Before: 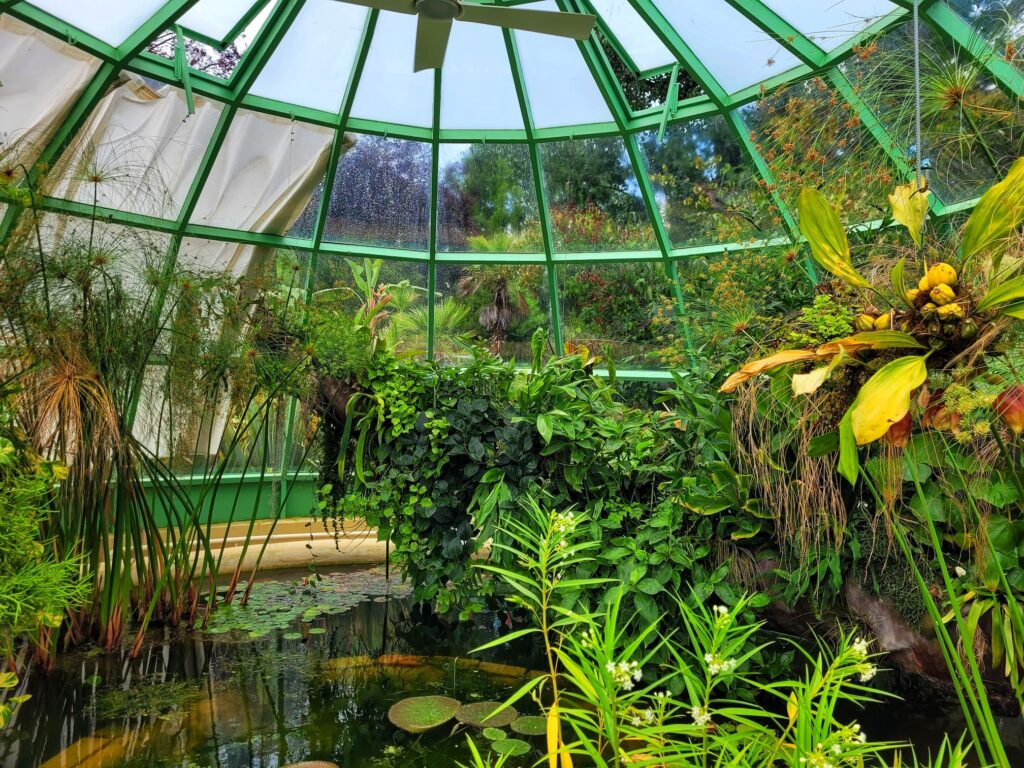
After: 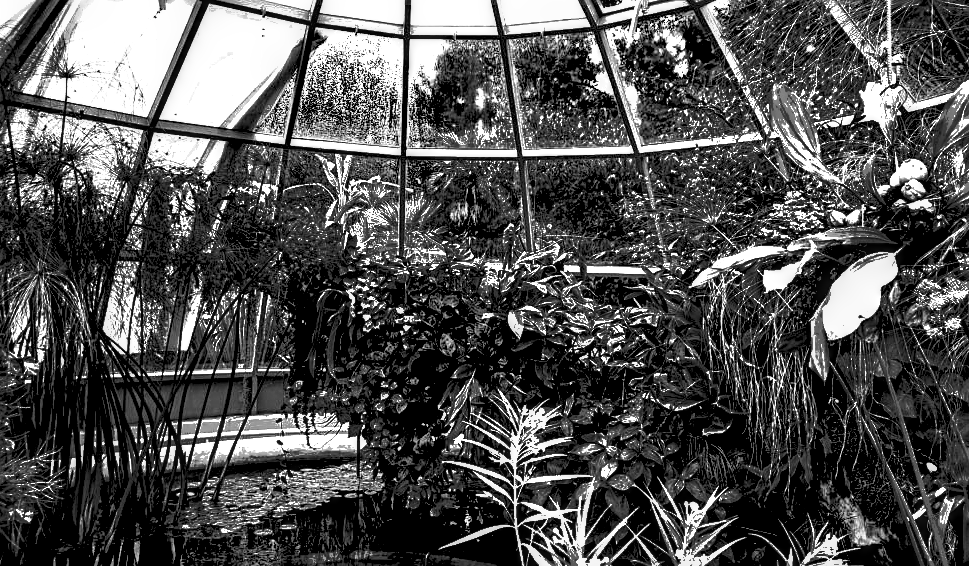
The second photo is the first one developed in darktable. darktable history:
contrast brightness saturation: brightness -0.018, saturation 0.356
crop and rotate: left 2.839%, top 13.544%, right 2.459%, bottom 12.638%
local contrast: highlights 17%, detail 185%
filmic rgb: middle gray luminance 13.82%, black relative exposure -1.96 EV, white relative exposure 3.09 EV, target black luminance 0%, hardness 1.79, latitude 58.48%, contrast 1.728, highlights saturation mix 4.7%, shadows ↔ highlights balance -36.79%
tone equalizer: -8 EV -0.746 EV, -7 EV -0.726 EV, -6 EV -0.612 EV, -5 EV -0.404 EV, -3 EV 0.382 EV, -2 EV 0.6 EV, -1 EV 0.684 EV, +0 EV 0.734 EV, edges refinement/feathering 500, mask exposure compensation -1.57 EV, preserve details no
sharpen: on, module defaults
color balance rgb: linear chroma grading › global chroma 5.267%, perceptual saturation grading › global saturation 0.821%, perceptual brilliance grading › global brilliance 29.181%, perceptual brilliance grading › highlights 11.804%, perceptual brilliance grading › mid-tones 24.486%
color zones: curves: ch0 [(0.287, 0.048) (0.493, 0.484) (0.737, 0.816)]; ch1 [(0, 0) (0.143, 0) (0.286, 0) (0.429, 0) (0.571, 0) (0.714, 0) (0.857, 0)]
